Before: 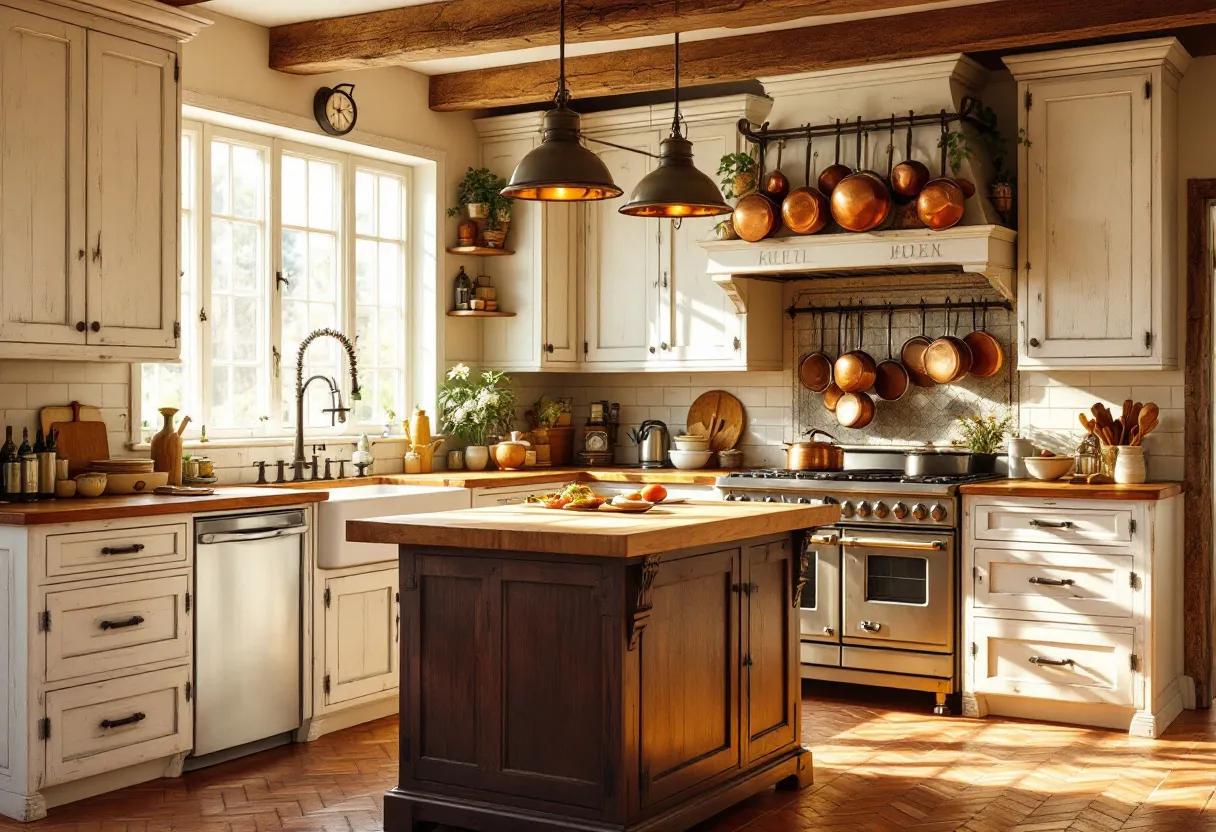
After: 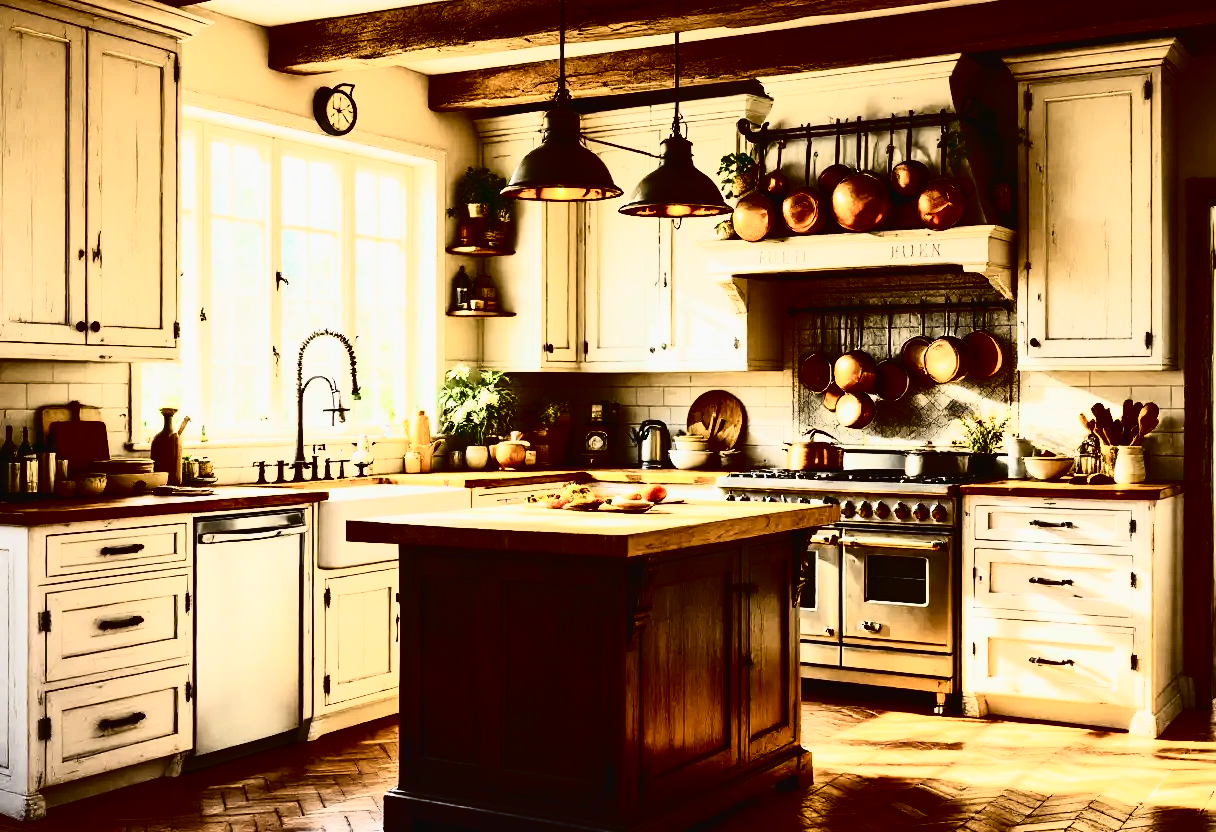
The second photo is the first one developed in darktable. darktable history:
contrast brightness saturation: contrast 0.497, saturation -0.099
tone curve: curves: ch0 [(0, 0.022) (0.177, 0.086) (0.392, 0.438) (0.704, 0.844) (0.858, 0.938) (1, 0.981)]; ch1 [(0, 0) (0.402, 0.36) (0.476, 0.456) (0.498, 0.497) (0.518, 0.521) (0.58, 0.598) (0.619, 0.65) (0.692, 0.737) (1, 1)]; ch2 [(0, 0) (0.415, 0.438) (0.483, 0.499) (0.503, 0.503) (0.526, 0.532) (0.563, 0.604) (0.626, 0.697) (0.699, 0.753) (0.997, 0.858)], color space Lab, independent channels, preserve colors none
